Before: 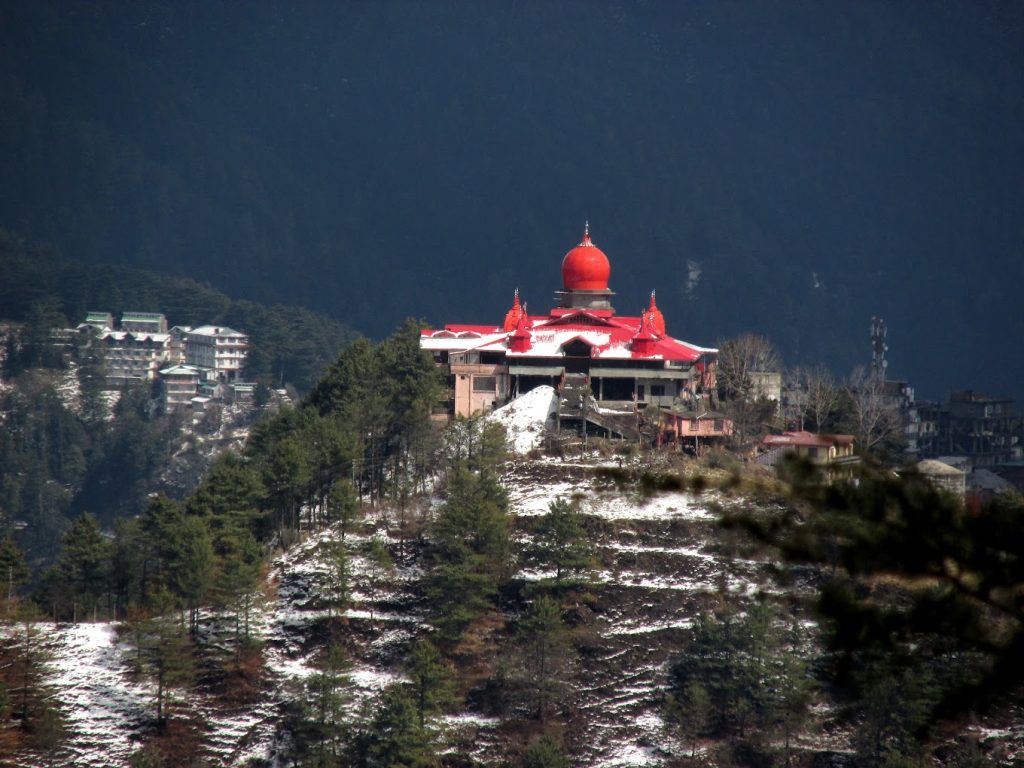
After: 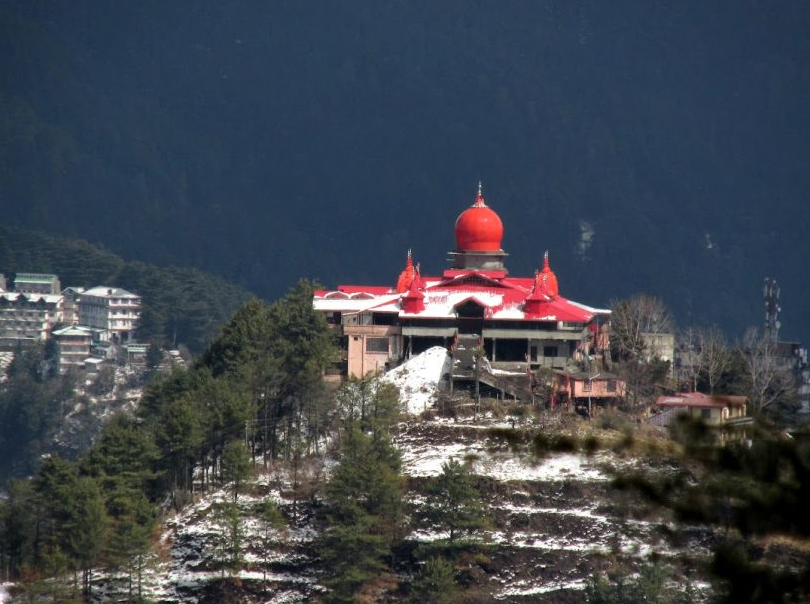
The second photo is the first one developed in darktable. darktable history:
crop and rotate: left 10.5%, top 5.133%, right 10.335%, bottom 16.101%
shadows and highlights: shadows 25.36, highlights -48.08, soften with gaussian
